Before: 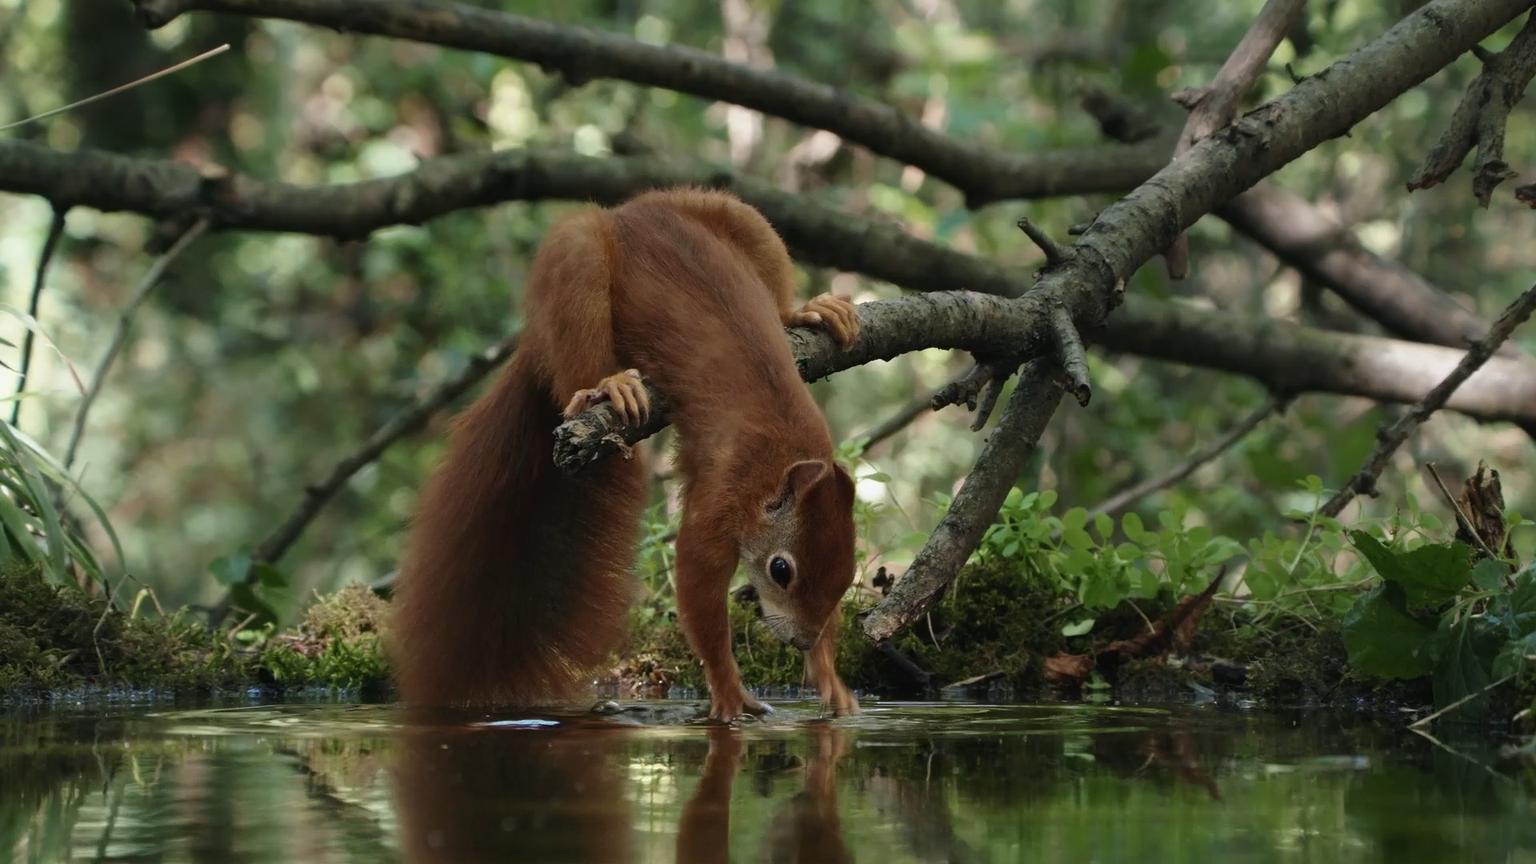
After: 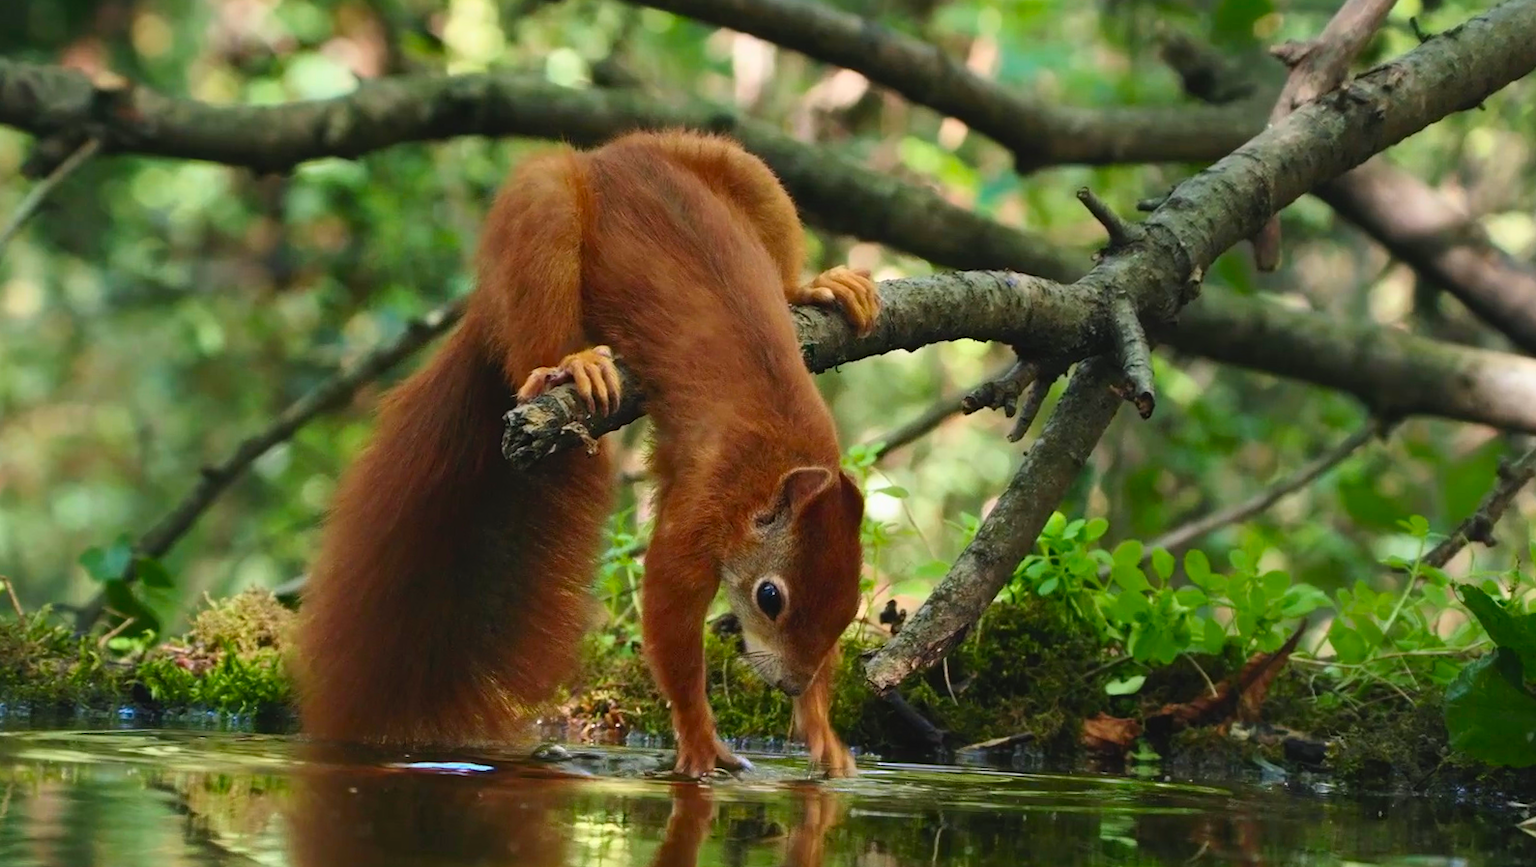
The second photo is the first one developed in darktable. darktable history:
contrast brightness saturation: contrast 0.195, brightness 0.201, saturation 0.794
crop and rotate: angle -2.9°, left 5.273%, top 5.188%, right 4.608%, bottom 4.344%
